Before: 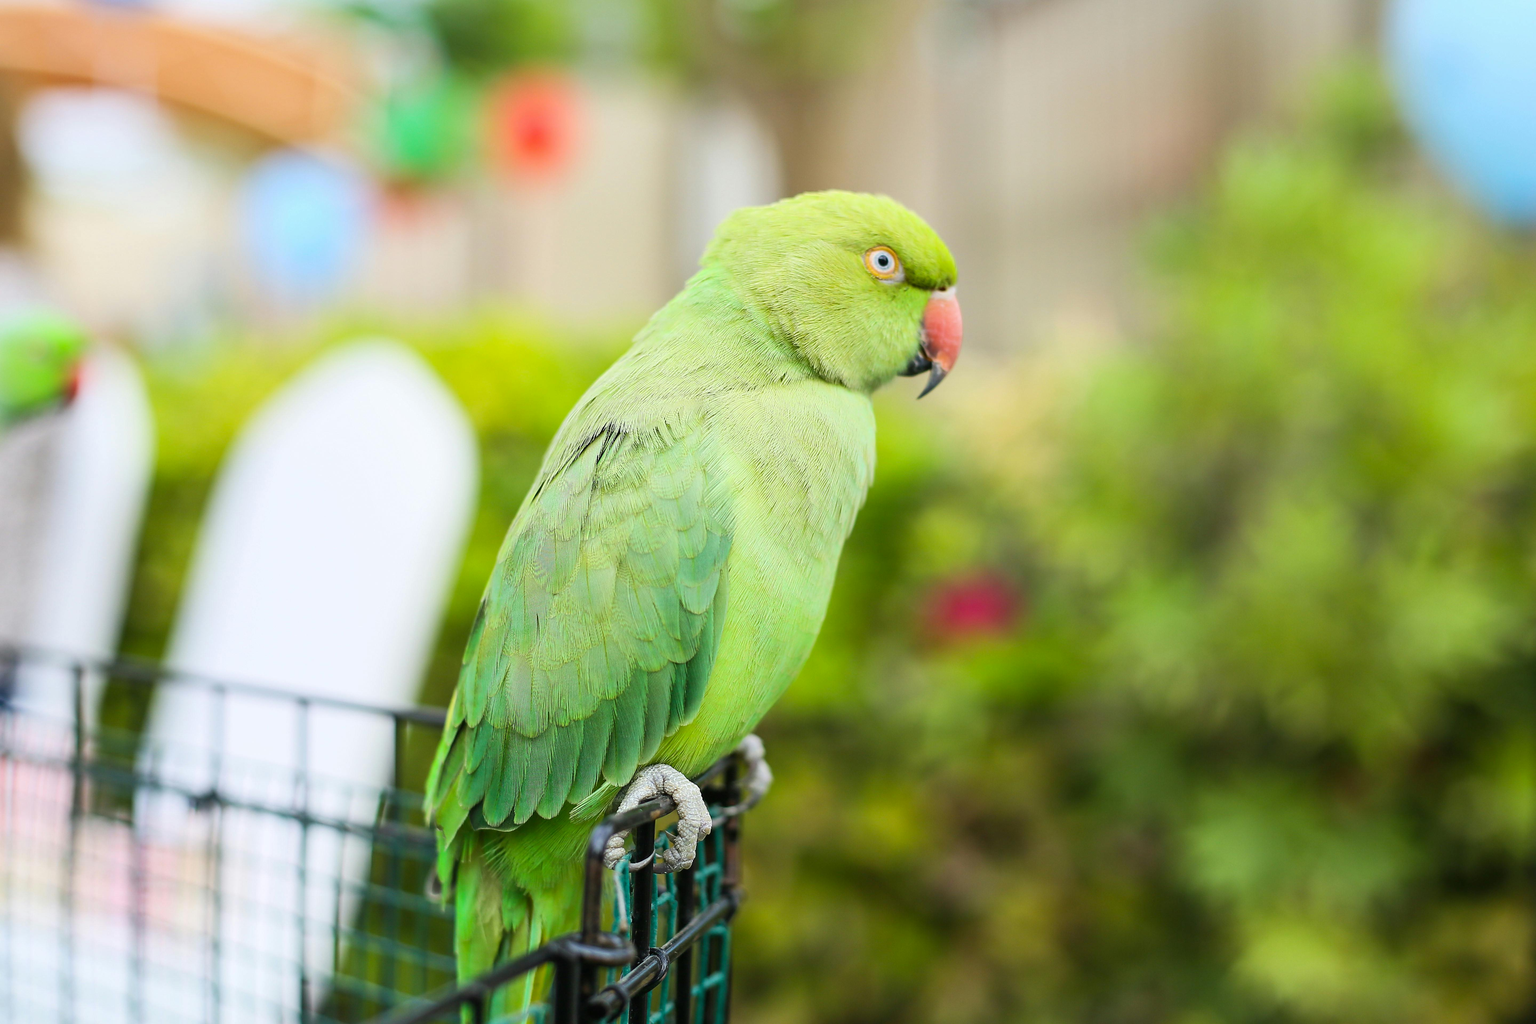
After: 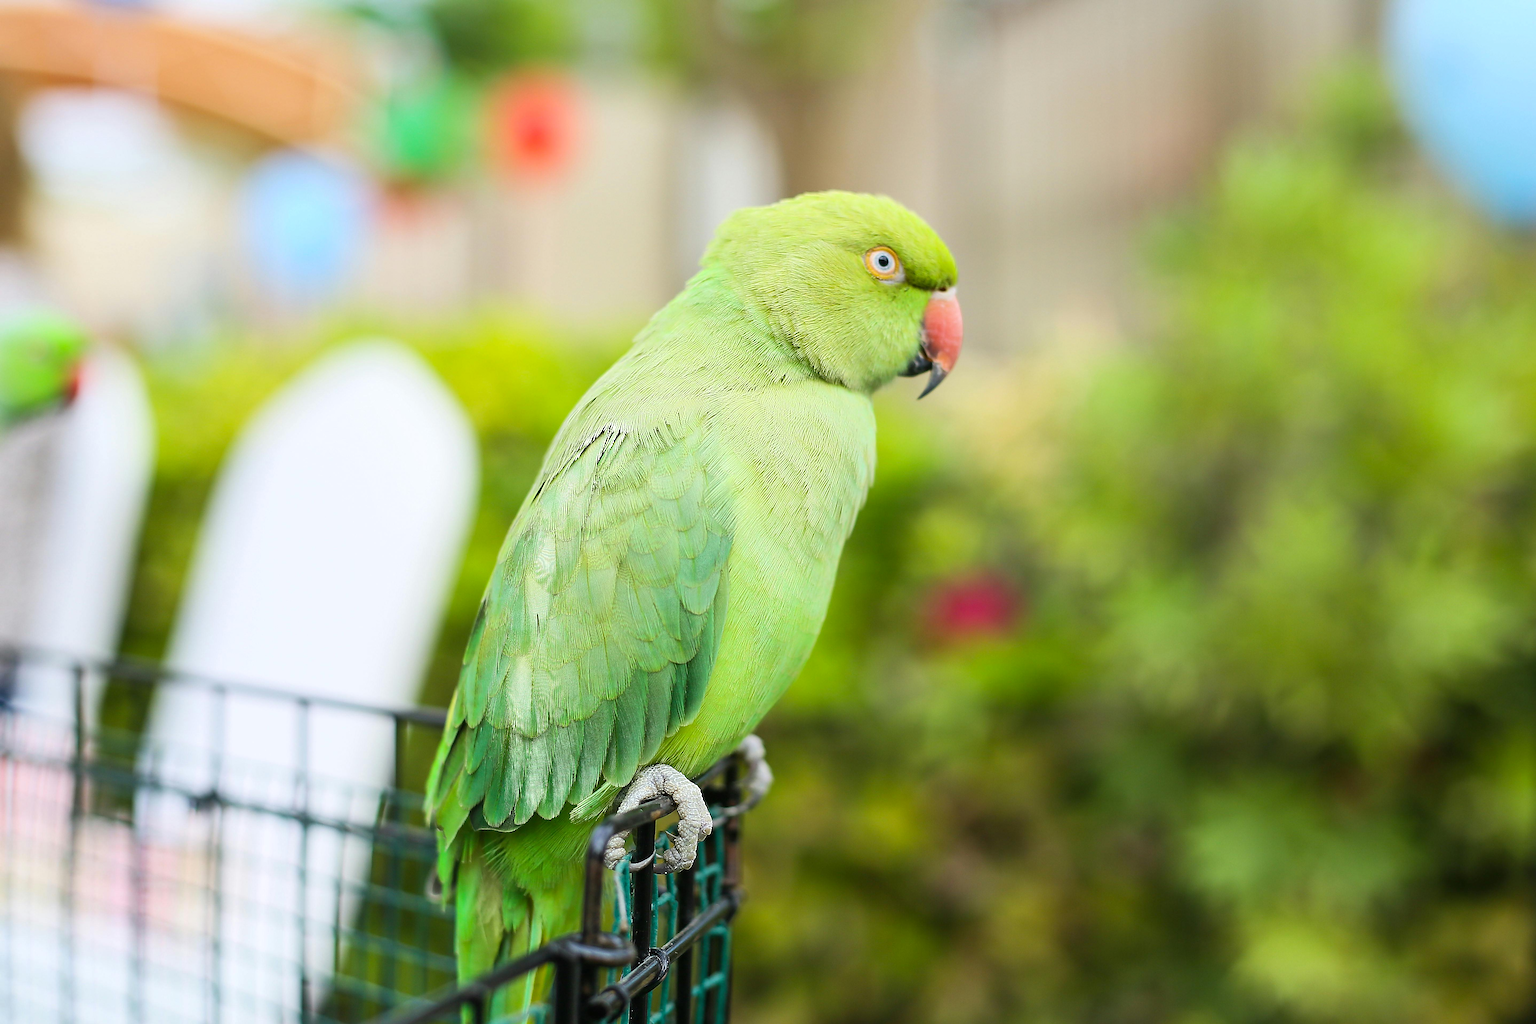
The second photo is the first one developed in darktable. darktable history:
sharpen: radius 1.387, amount 1.233, threshold 0.632
exposure: exposure 0.026 EV, compensate highlight preservation false
